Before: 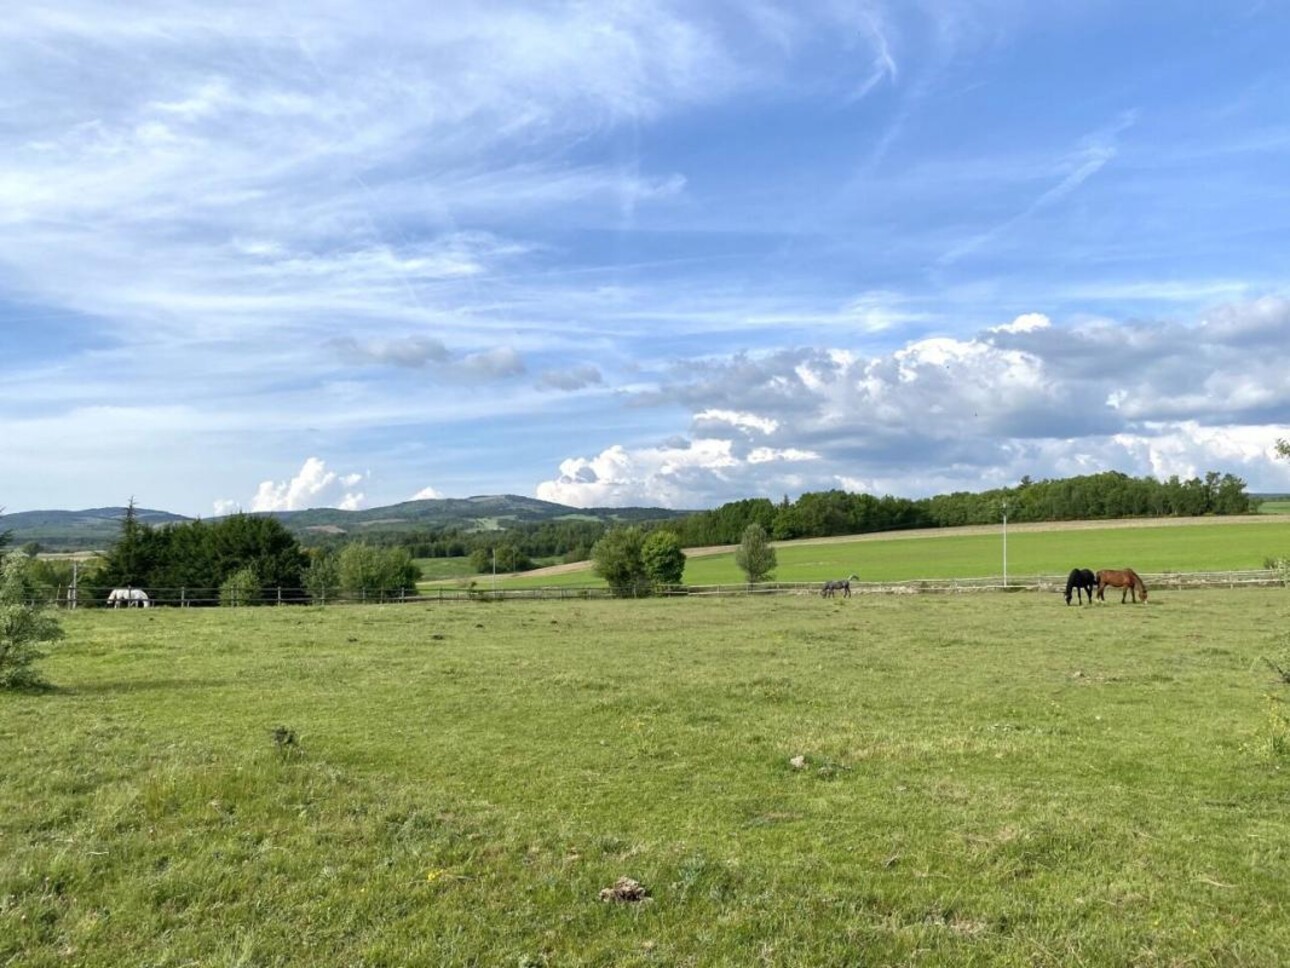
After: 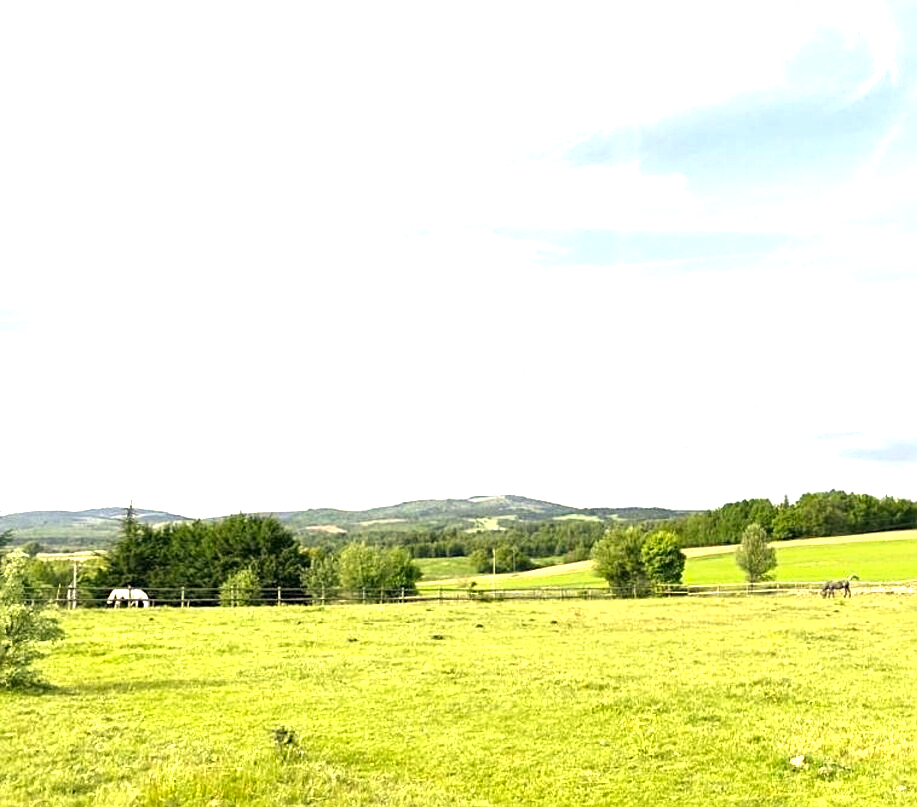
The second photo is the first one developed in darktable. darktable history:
exposure: exposure 1.5 EV, compensate highlight preservation false
crop: right 28.885%, bottom 16.626%
color correction: highlights a* 2.72, highlights b* 22.8
sharpen: on, module defaults
